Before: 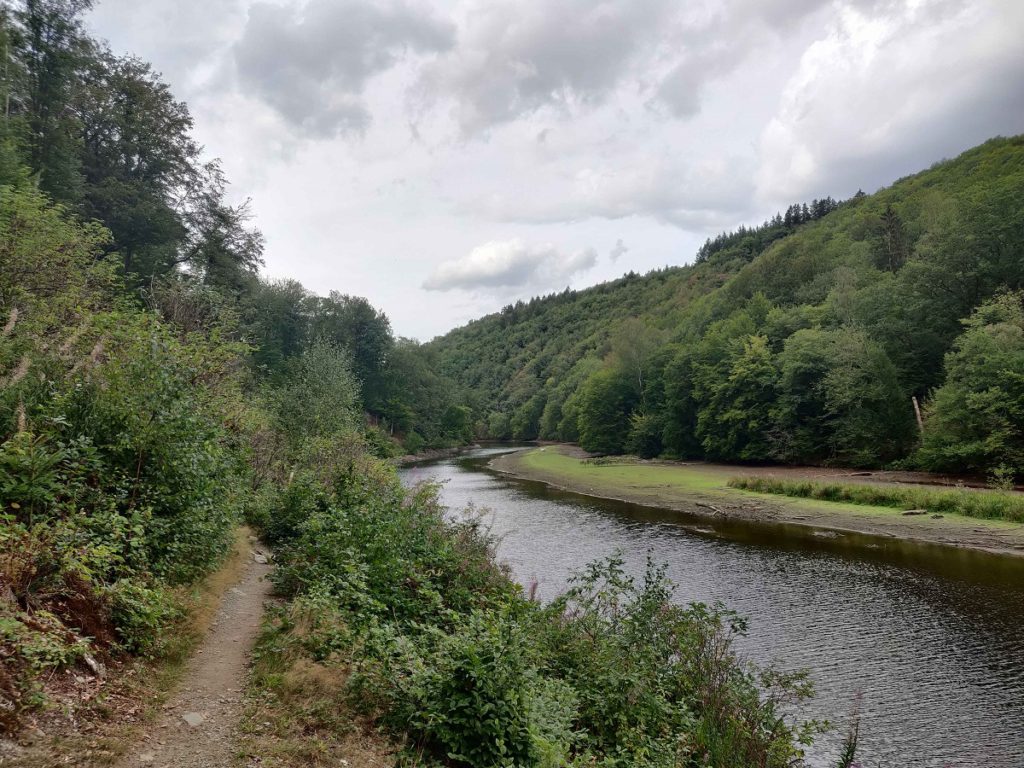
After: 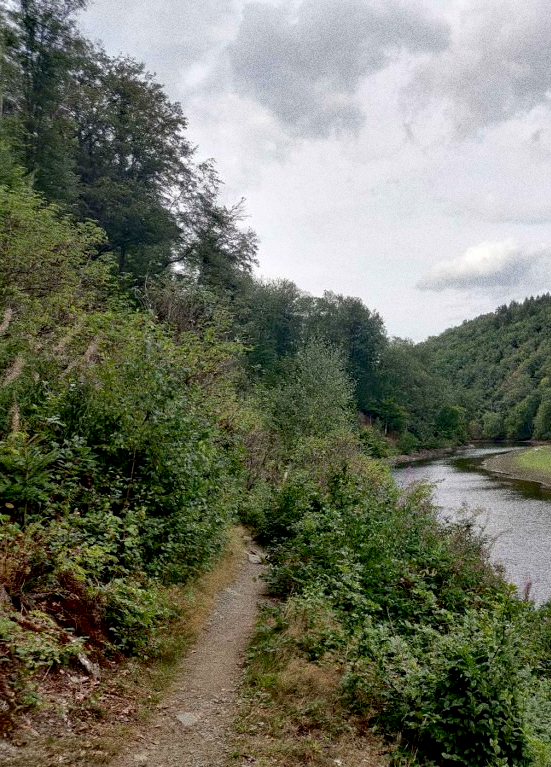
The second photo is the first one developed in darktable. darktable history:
crop: left 0.587%, right 45.588%, bottom 0.086%
exposure: black level correction 0.01, exposure 0.014 EV, compensate highlight preservation false
grain: coarseness 0.09 ISO, strength 40%
